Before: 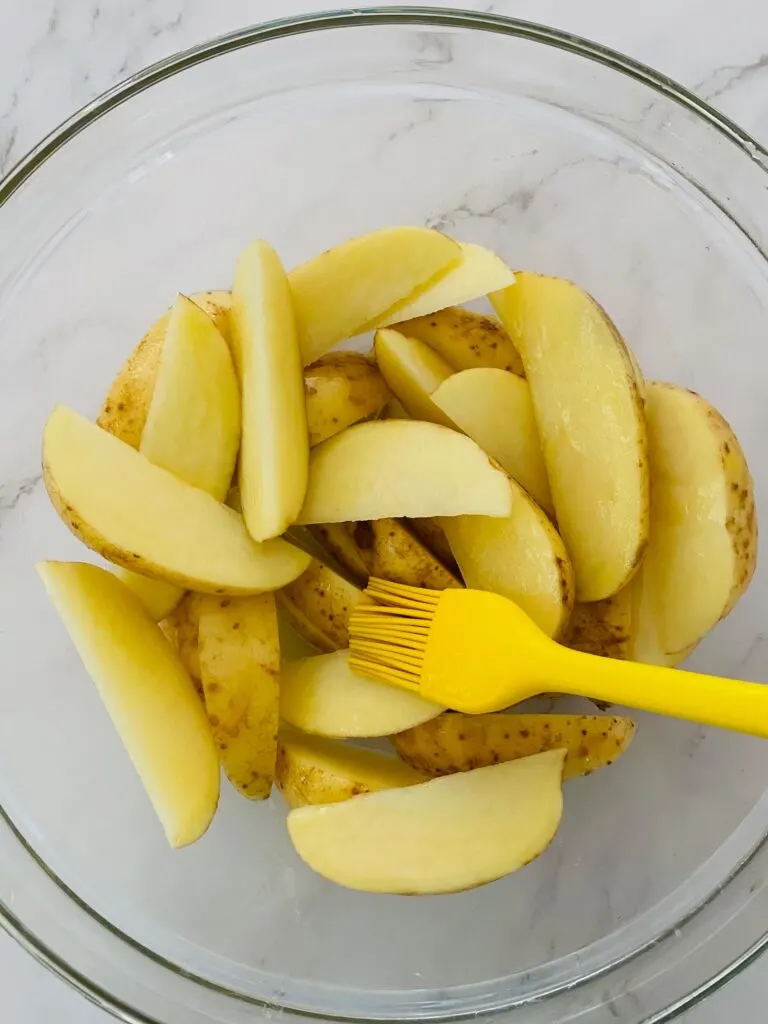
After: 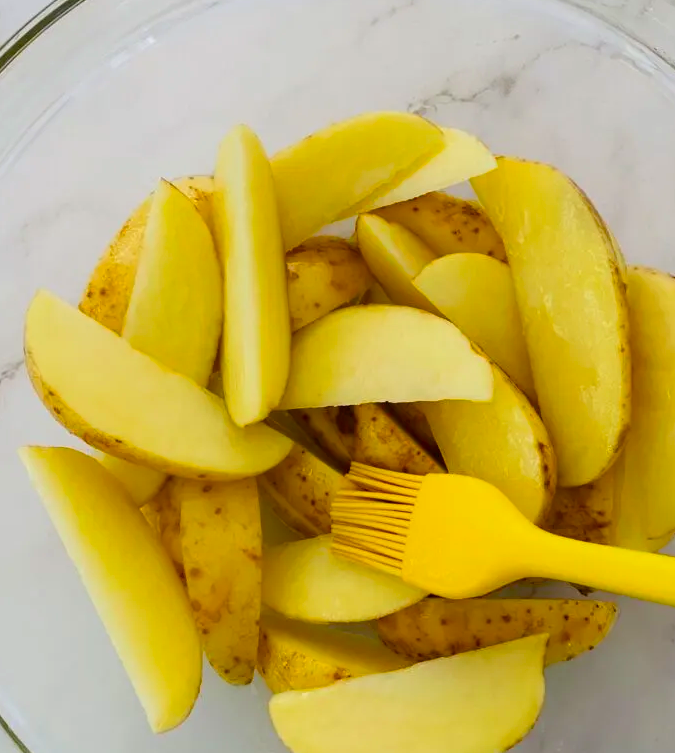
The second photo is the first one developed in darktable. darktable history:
crop and rotate: left 2.425%, top 11.305%, right 9.6%, bottom 15.08%
contrast brightness saturation: contrast 0.04, saturation 0.16
color balance rgb: linear chroma grading › shadows -8%, linear chroma grading › global chroma 10%, perceptual saturation grading › global saturation 2%, perceptual saturation grading › highlights -2%, perceptual saturation grading › mid-tones 4%, perceptual saturation grading › shadows 8%, perceptual brilliance grading › global brilliance 2%, perceptual brilliance grading › highlights -4%, global vibrance 16%, saturation formula JzAzBz (2021)
